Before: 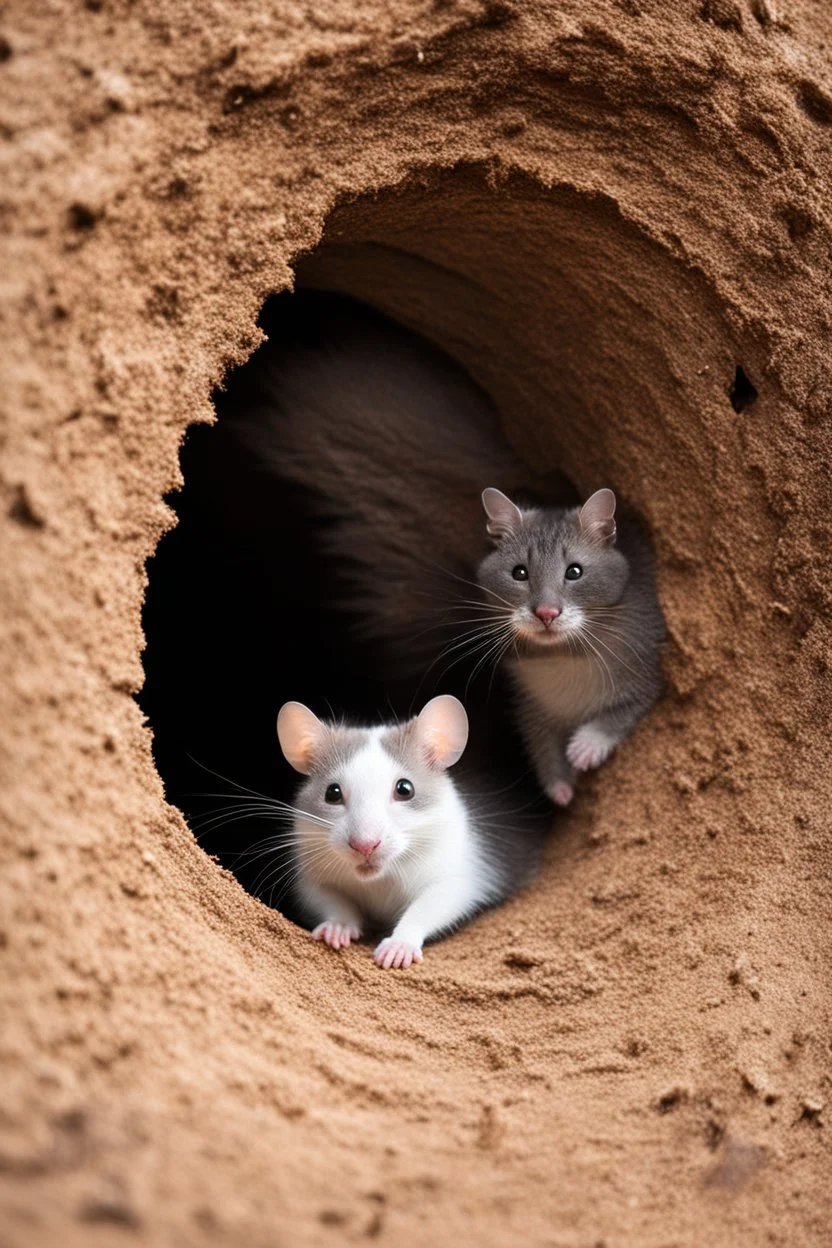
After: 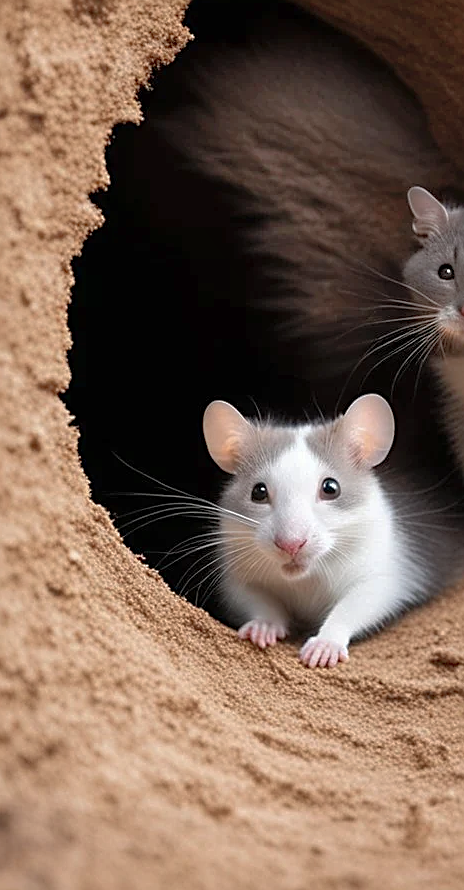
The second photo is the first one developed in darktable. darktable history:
crop: left 9.009%, top 24.126%, right 35.136%, bottom 4.511%
sharpen: on, module defaults
shadows and highlights: on, module defaults
exposure: compensate highlight preservation false
color zones: curves: ch0 [(0, 0.5) (0.143, 0.5) (0.286, 0.5) (0.429, 0.504) (0.571, 0.5) (0.714, 0.509) (0.857, 0.5) (1, 0.5)]; ch1 [(0, 0.425) (0.143, 0.425) (0.286, 0.375) (0.429, 0.405) (0.571, 0.5) (0.714, 0.47) (0.857, 0.425) (1, 0.435)]; ch2 [(0, 0.5) (0.143, 0.5) (0.286, 0.5) (0.429, 0.517) (0.571, 0.5) (0.714, 0.51) (0.857, 0.5) (1, 0.5)]
